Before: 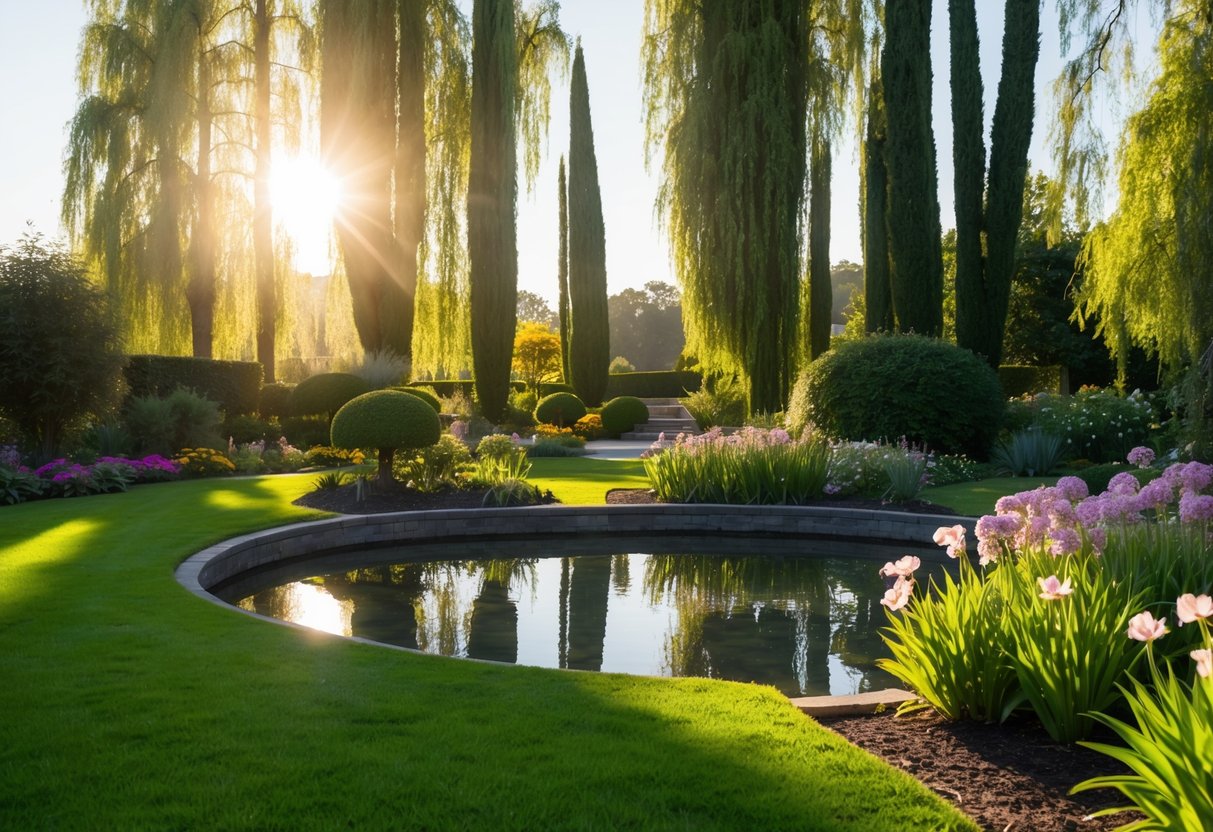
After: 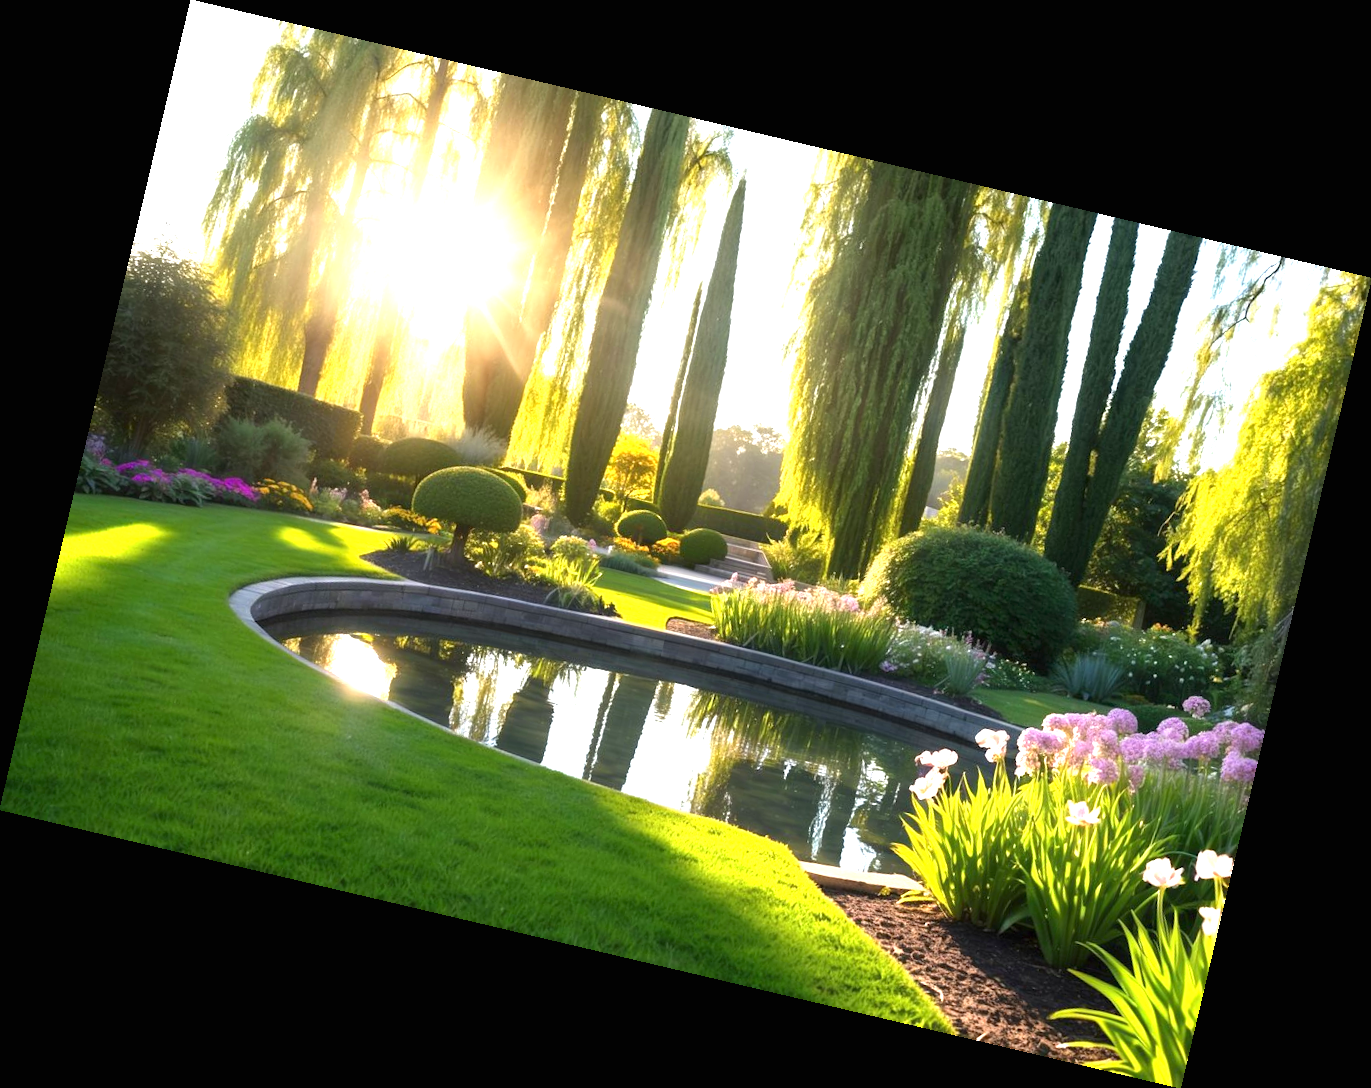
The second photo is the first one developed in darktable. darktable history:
exposure: black level correction 0, exposure 1.3 EV, compensate highlight preservation false
rotate and perspective: rotation 13.27°, automatic cropping off
